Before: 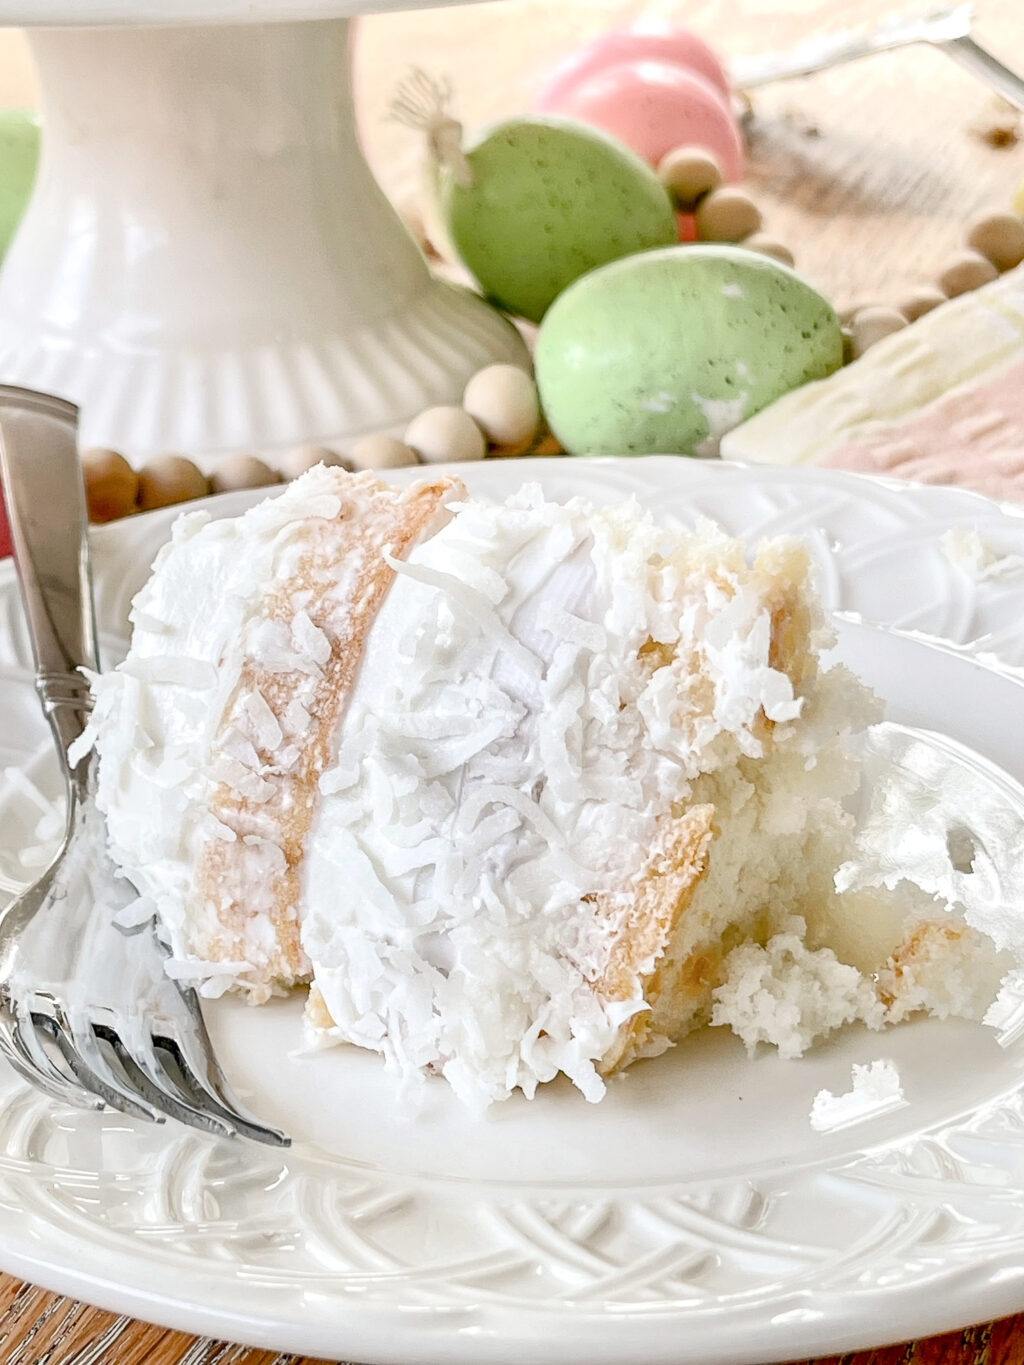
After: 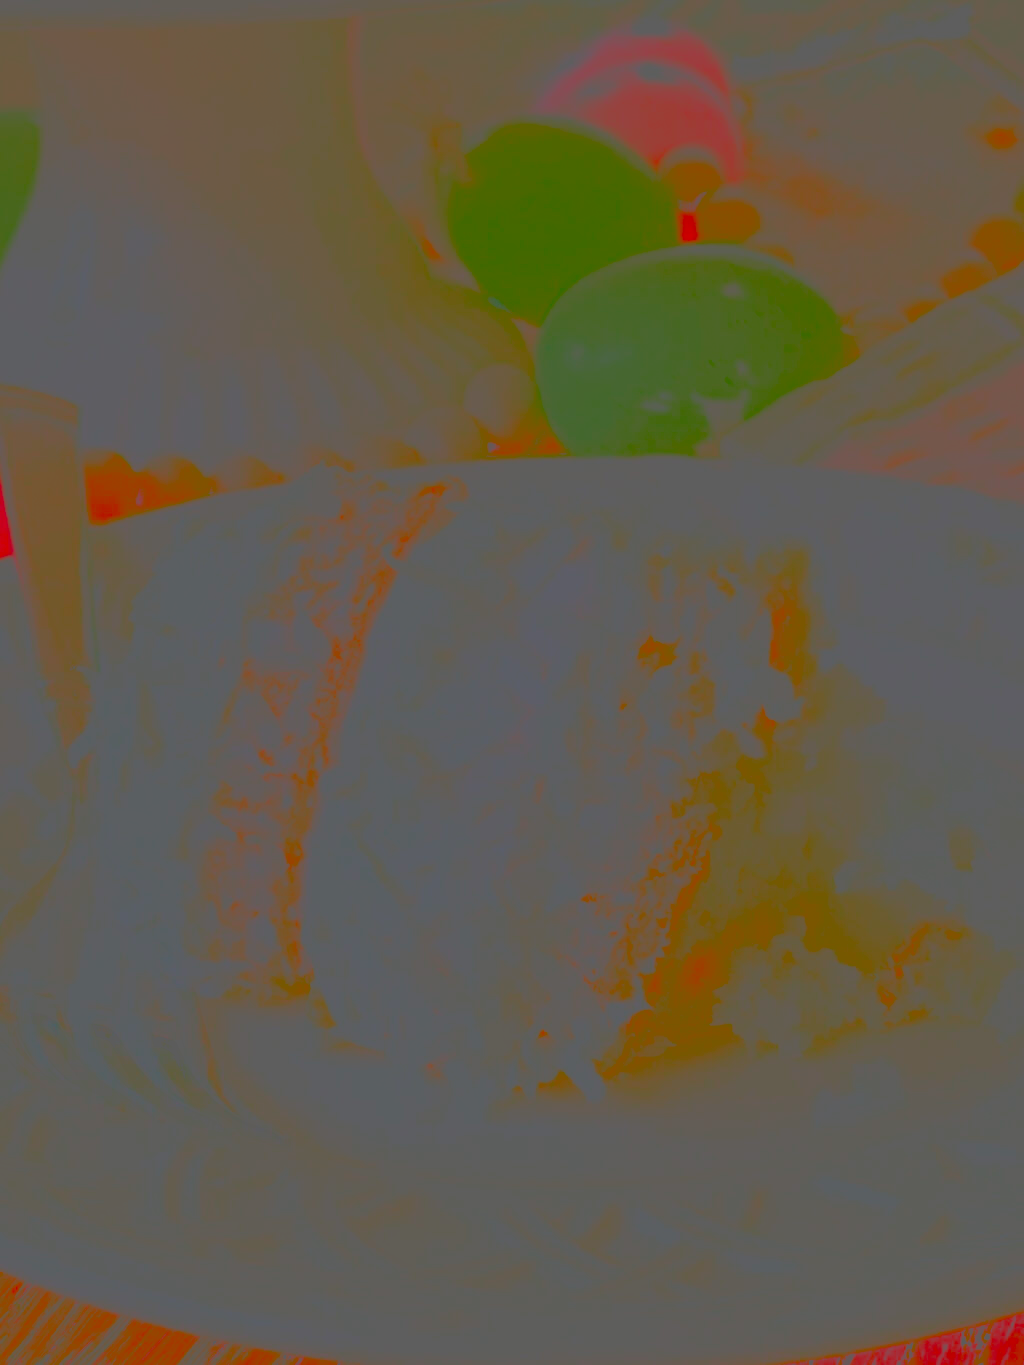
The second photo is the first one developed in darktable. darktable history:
filmic rgb: black relative exposure -7.65 EV, white relative exposure 4.56 EV, hardness 3.61
contrast brightness saturation: contrast -0.99, brightness -0.17, saturation 0.75
